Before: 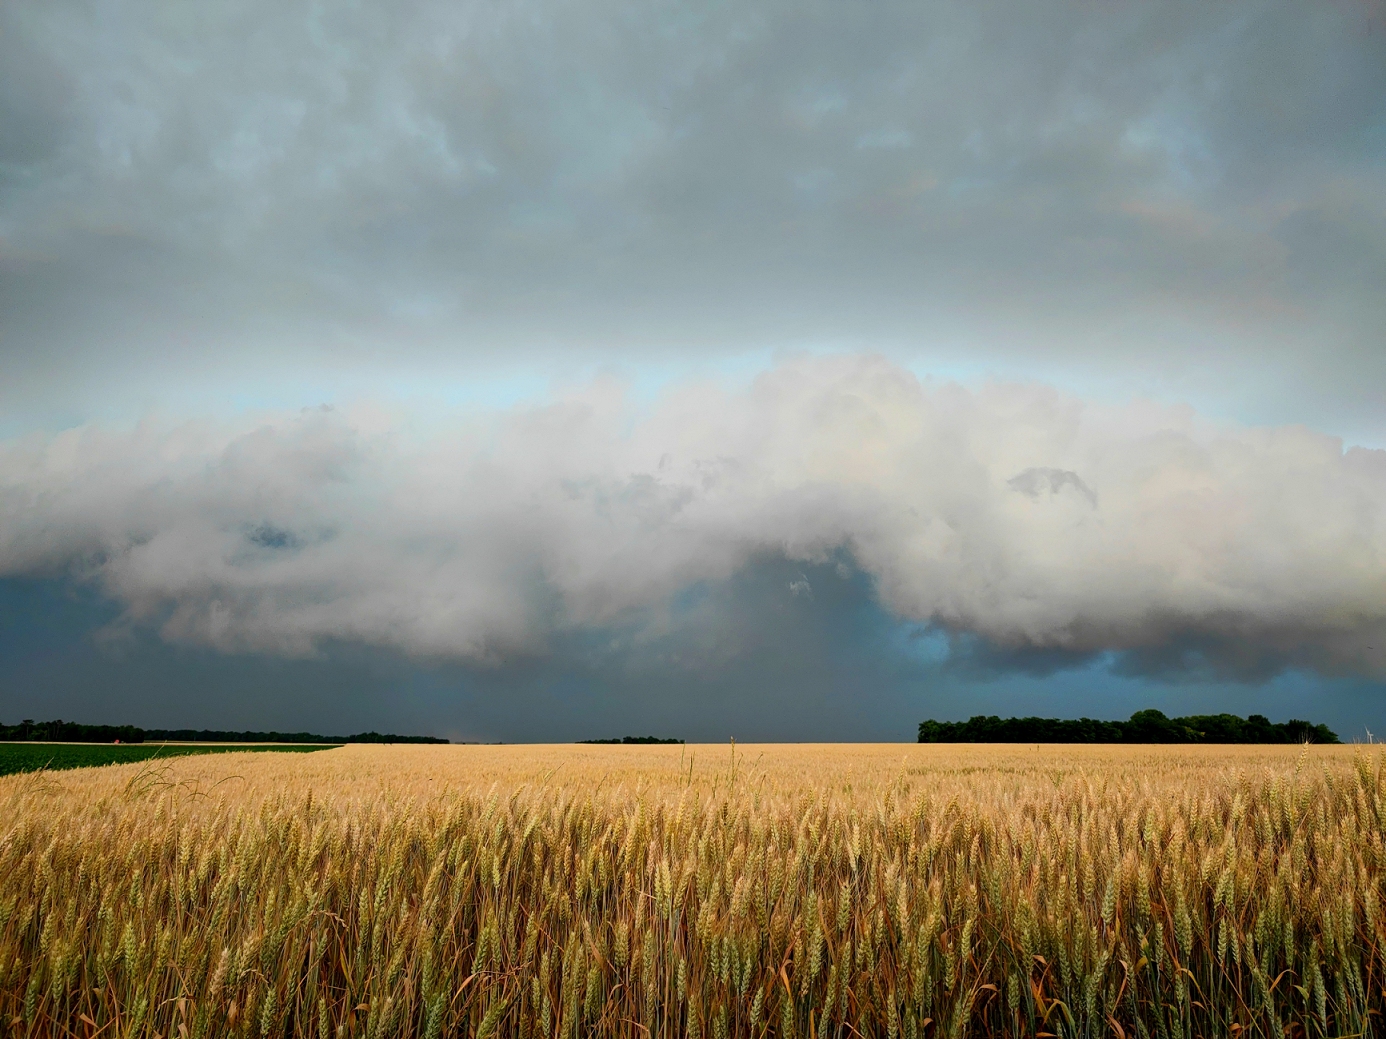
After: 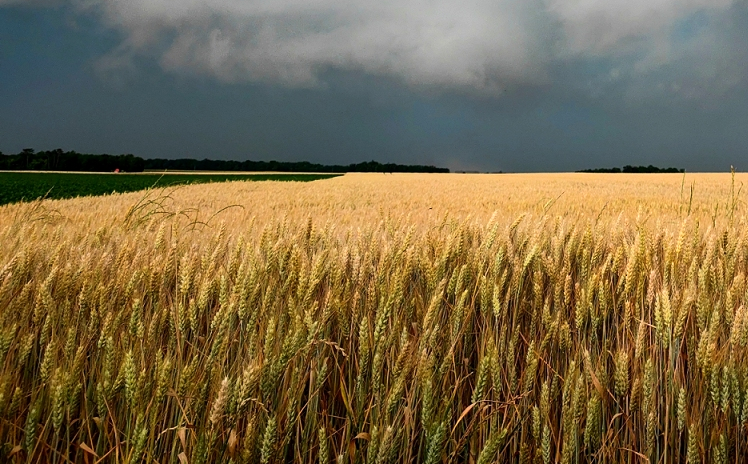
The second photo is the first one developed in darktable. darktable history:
crop and rotate: top 55.024%, right 46%, bottom 0.226%
tone equalizer: -8 EV -0.455 EV, -7 EV -0.424 EV, -6 EV -0.318 EV, -5 EV -0.221 EV, -3 EV 0.188 EV, -2 EV 0.36 EV, -1 EV 0.401 EV, +0 EV 0.419 EV, edges refinement/feathering 500, mask exposure compensation -1.57 EV, preserve details no
